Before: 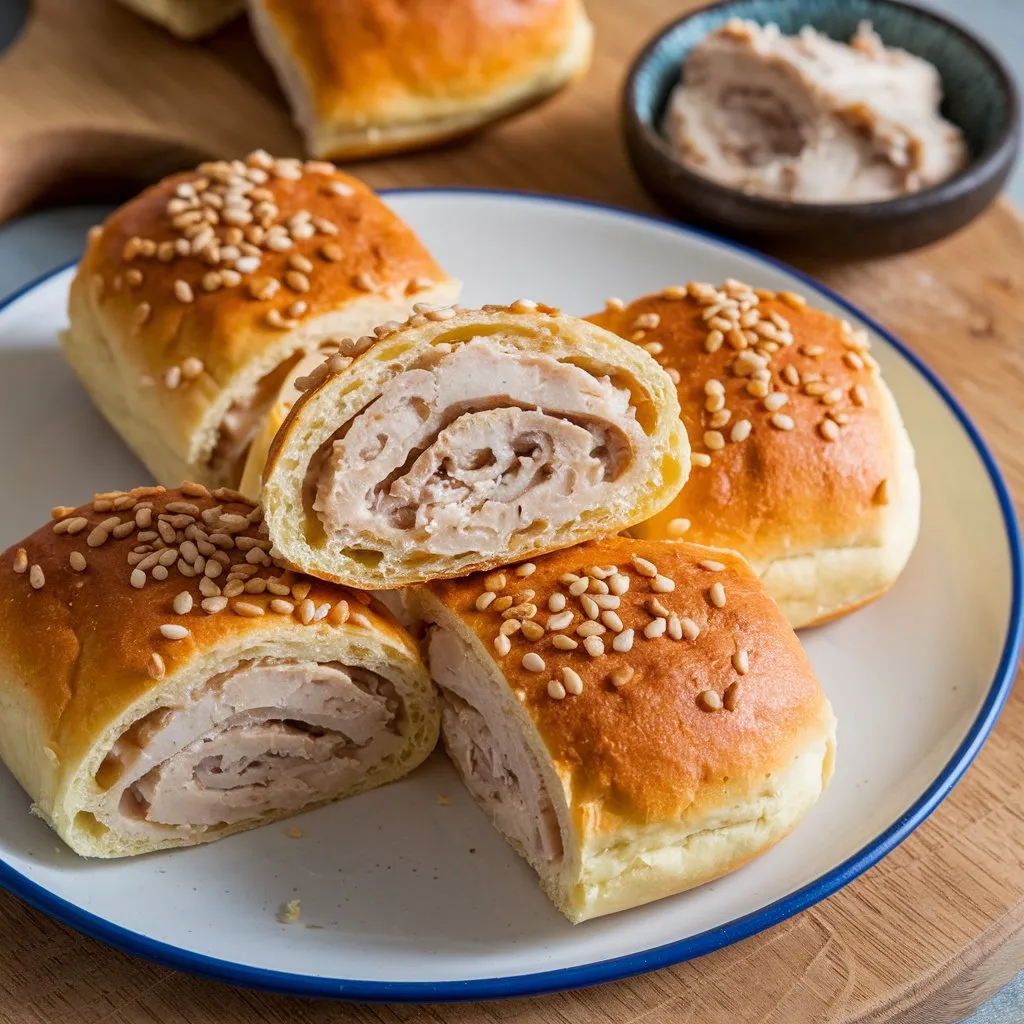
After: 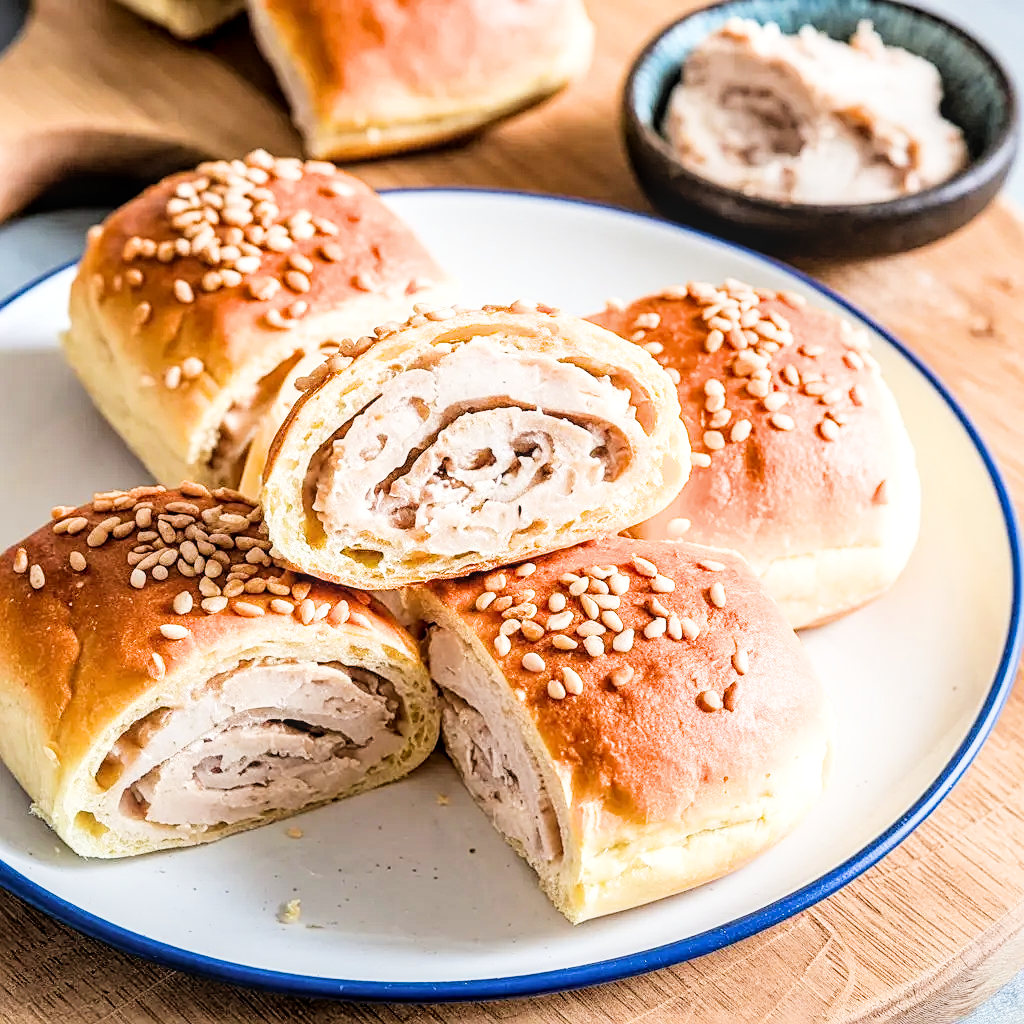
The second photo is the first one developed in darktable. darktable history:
sharpen: on, module defaults
filmic rgb: black relative exposure -5 EV, hardness 2.88, contrast 1.3, highlights saturation mix -30%
local contrast: on, module defaults
exposure: black level correction 0, exposure 1.45 EV, compensate exposure bias true, compensate highlight preservation false
tone curve: curves: ch0 [(0, 0) (0.003, 0.003) (0.011, 0.011) (0.025, 0.025) (0.044, 0.045) (0.069, 0.07) (0.1, 0.1) (0.136, 0.137) (0.177, 0.179) (0.224, 0.226) (0.277, 0.279) (0.335, 0.338) (0.399, 0.402) (0.468, 0.472) (0.543, 0.547) (0.623, 0.628) (0.709, 0.715) (0.801, 0.807) (0.898, 0.902) (1, 1)], preserve colors none
